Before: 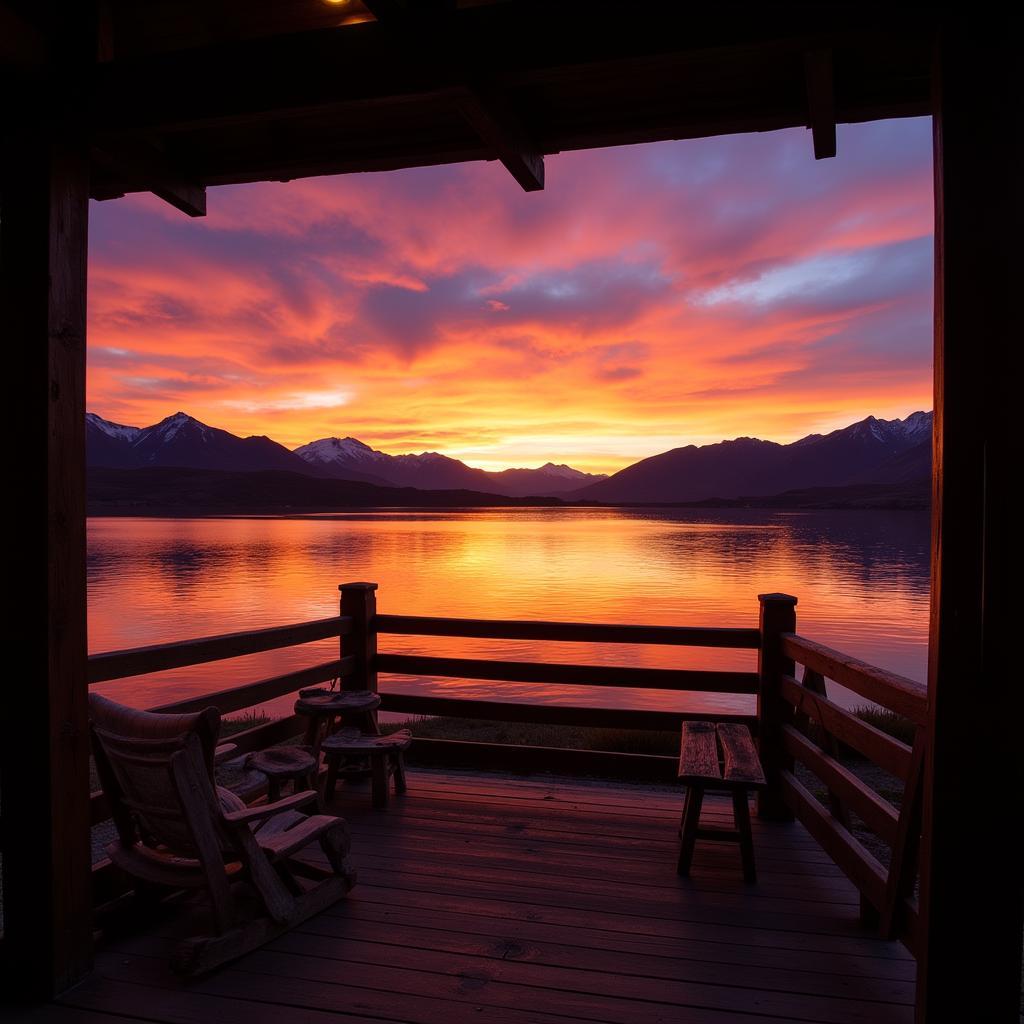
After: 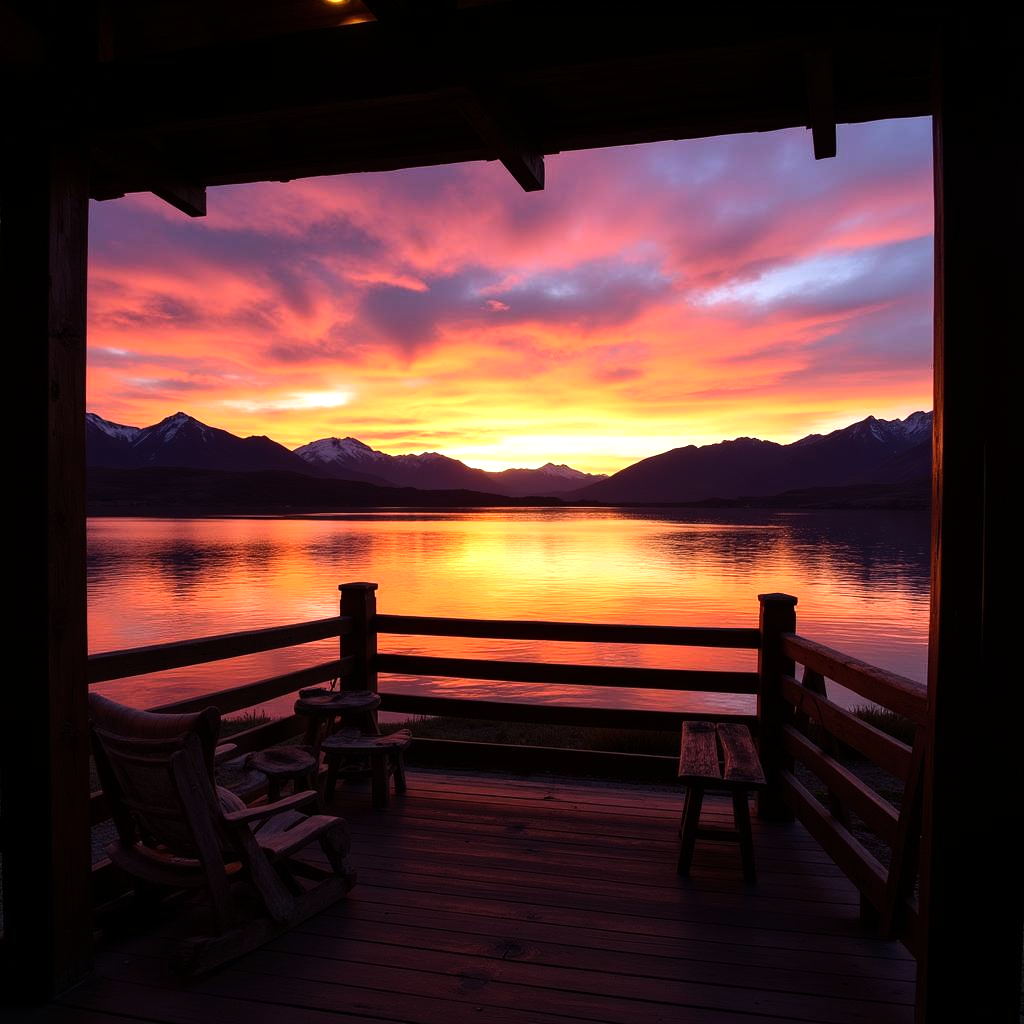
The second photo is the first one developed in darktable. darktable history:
tone equalizer: -8 EV -0.773 EV, -7 EV -0.679 EV, -6 EV -0.564 EV, -5 EV -0.371 EV, -3 EV 0.367 EV, -2 EV 0.6 EV, -1 EV 0.693 EV, +0 EV 0.733 EV, edges refinement/feathering 500, mask exposure compensation -1.57 EV, preserve details no
